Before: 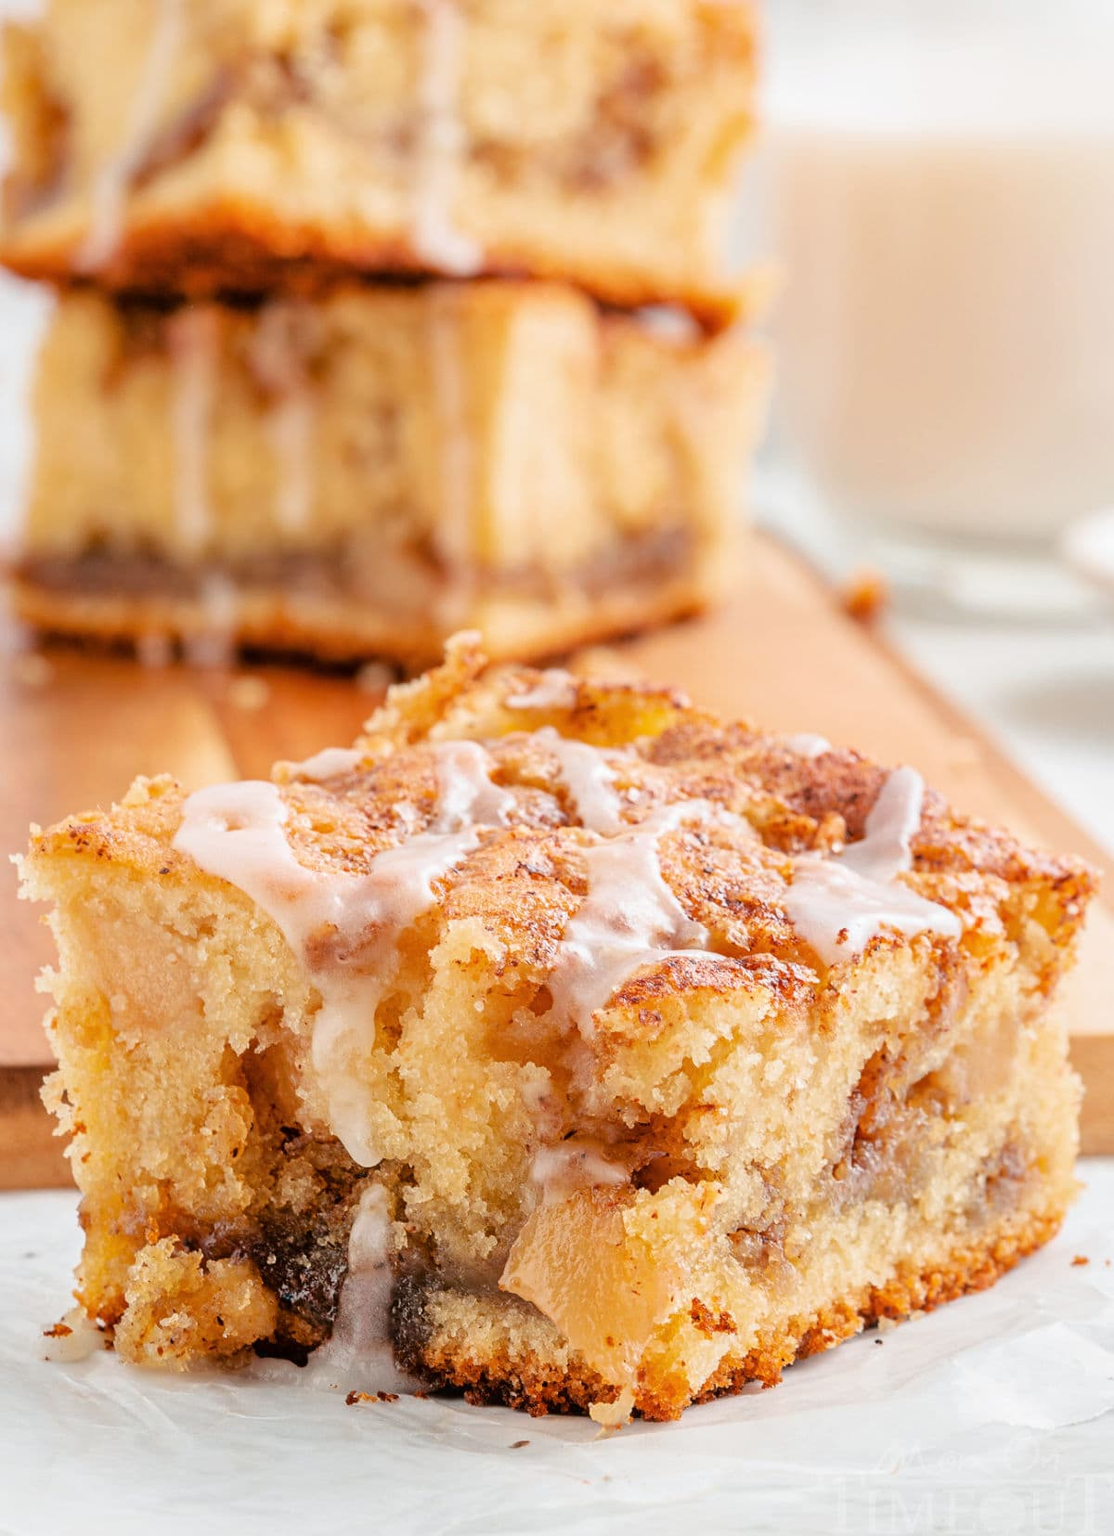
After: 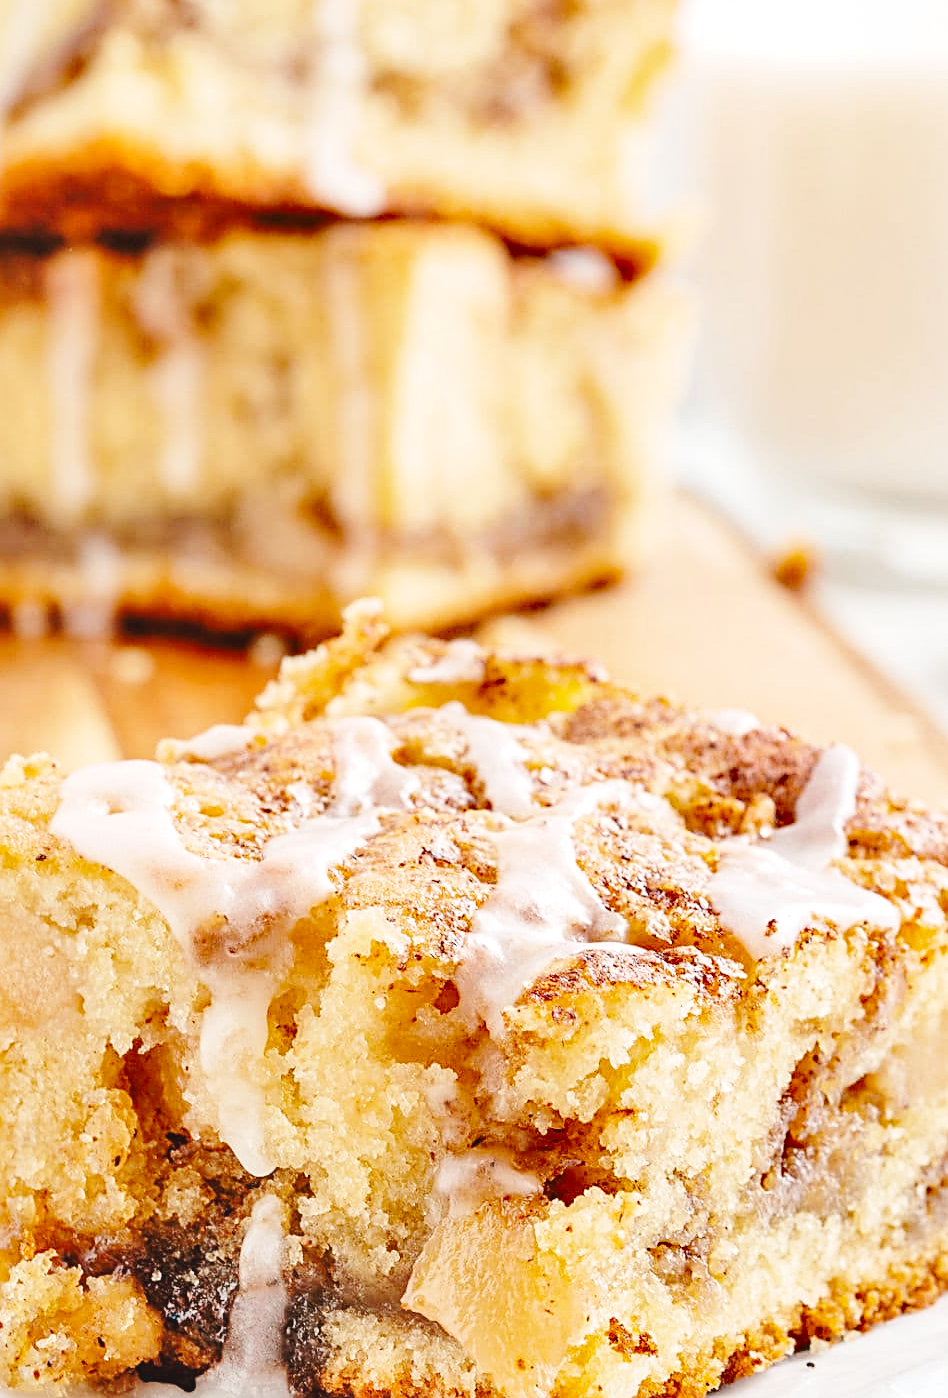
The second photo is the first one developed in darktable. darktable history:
crop: left 11.398%, top 4.952%, right 9.571%, bottom 10.527%
shadows and highlights: shadows 13.09, white point adjustment 1.21, soften with gaussian
sharpen: on, module defaults
base curve: curves: ch0 [(0, 0.007) (0.028, 0.063) (0.121, 0.311) (0.46, 0.743) (0.859, 0.957) (1, 1)], preserve colors none
